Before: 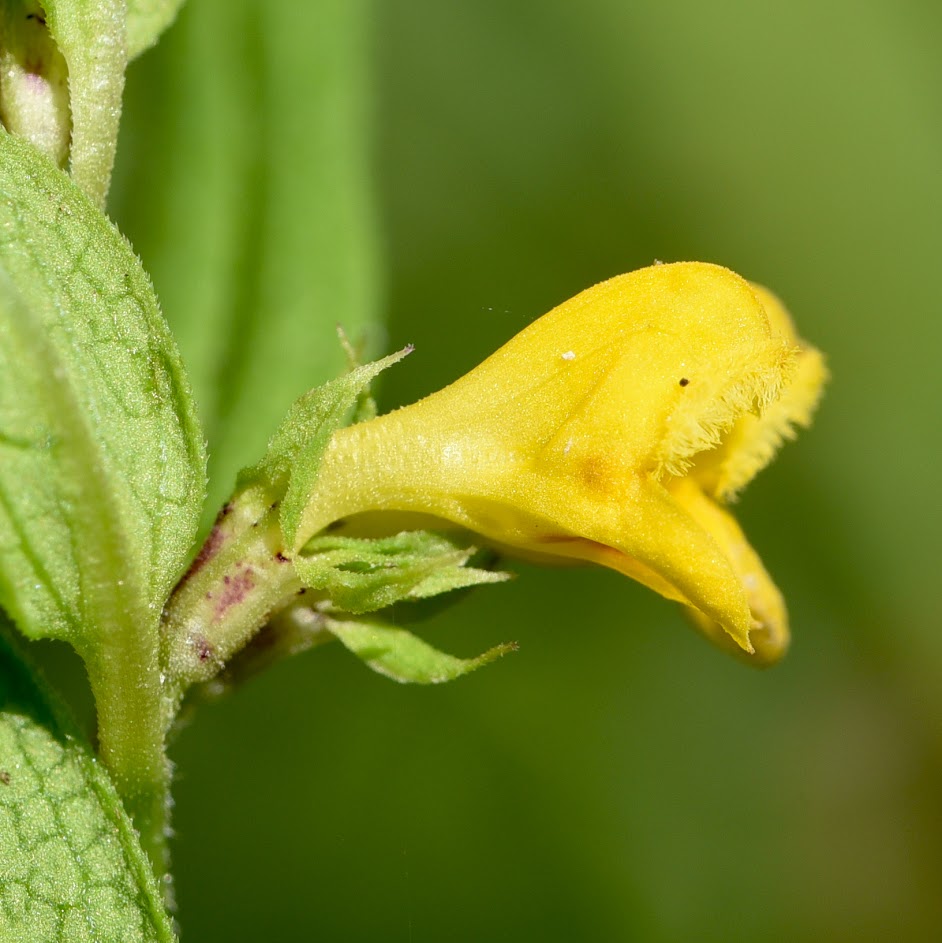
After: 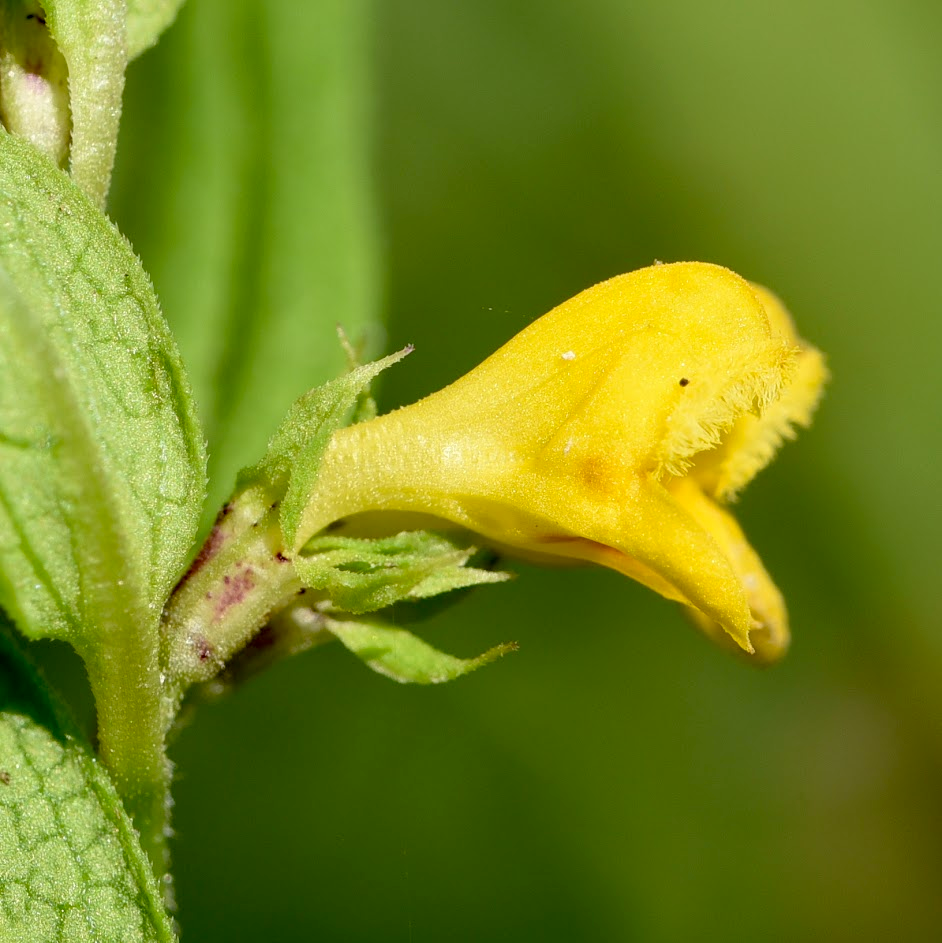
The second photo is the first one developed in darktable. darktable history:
exposure: black level correction 0.01, exposure 0.014 EV, compensate highlight preservation false
white balance: red 1.009, blue 0.985
